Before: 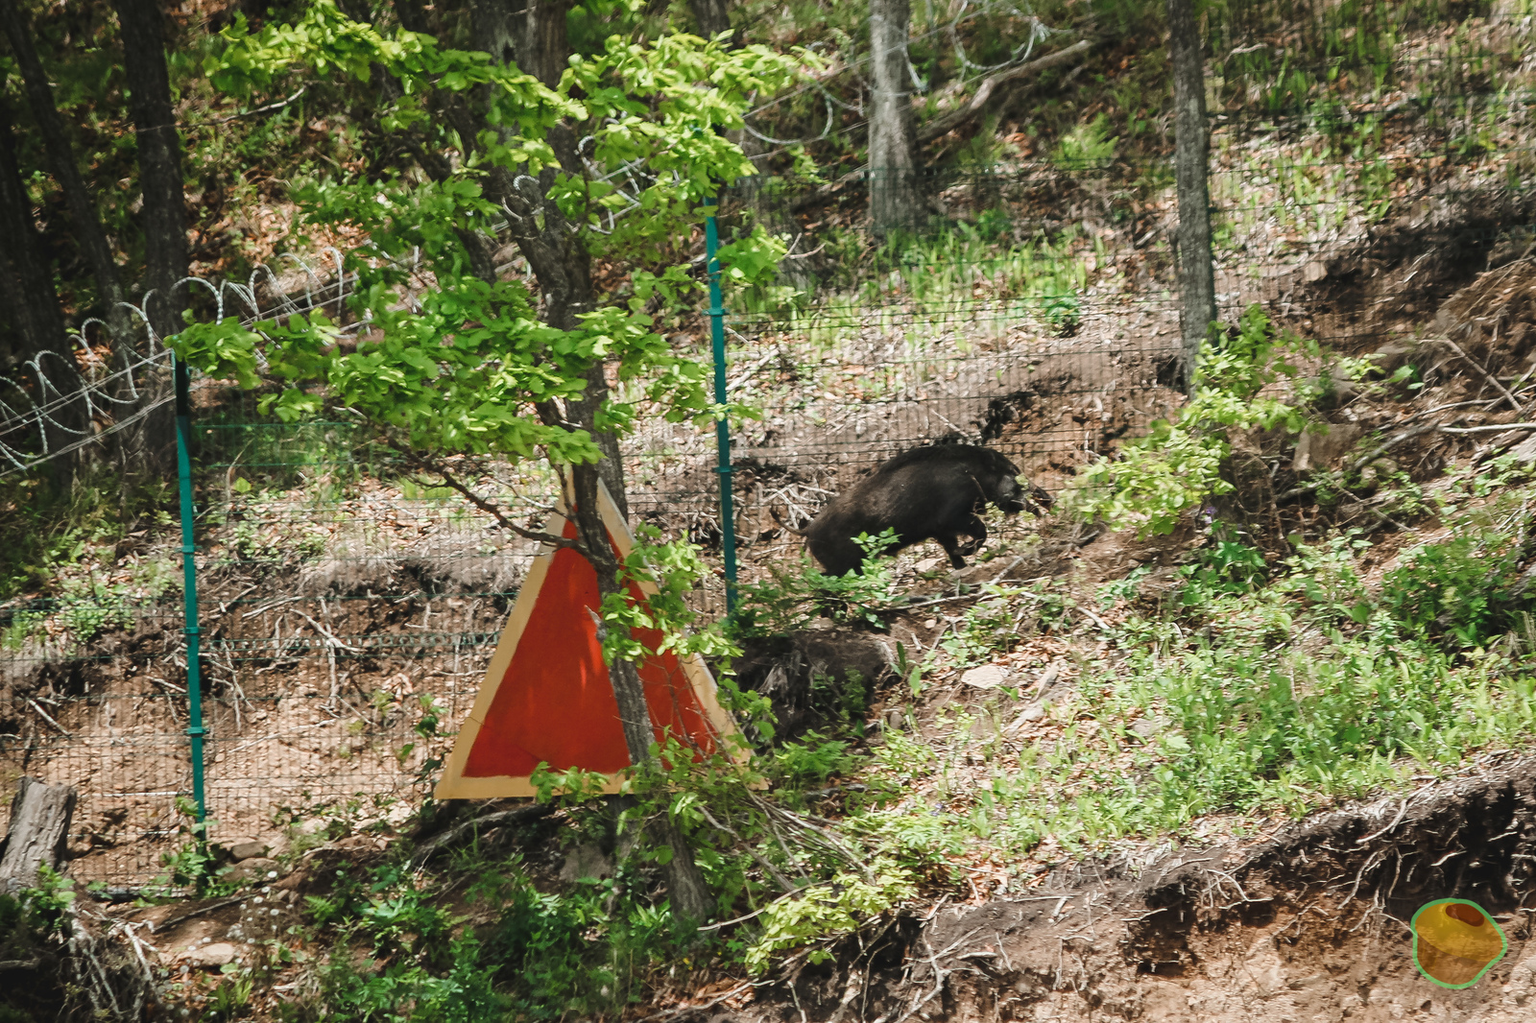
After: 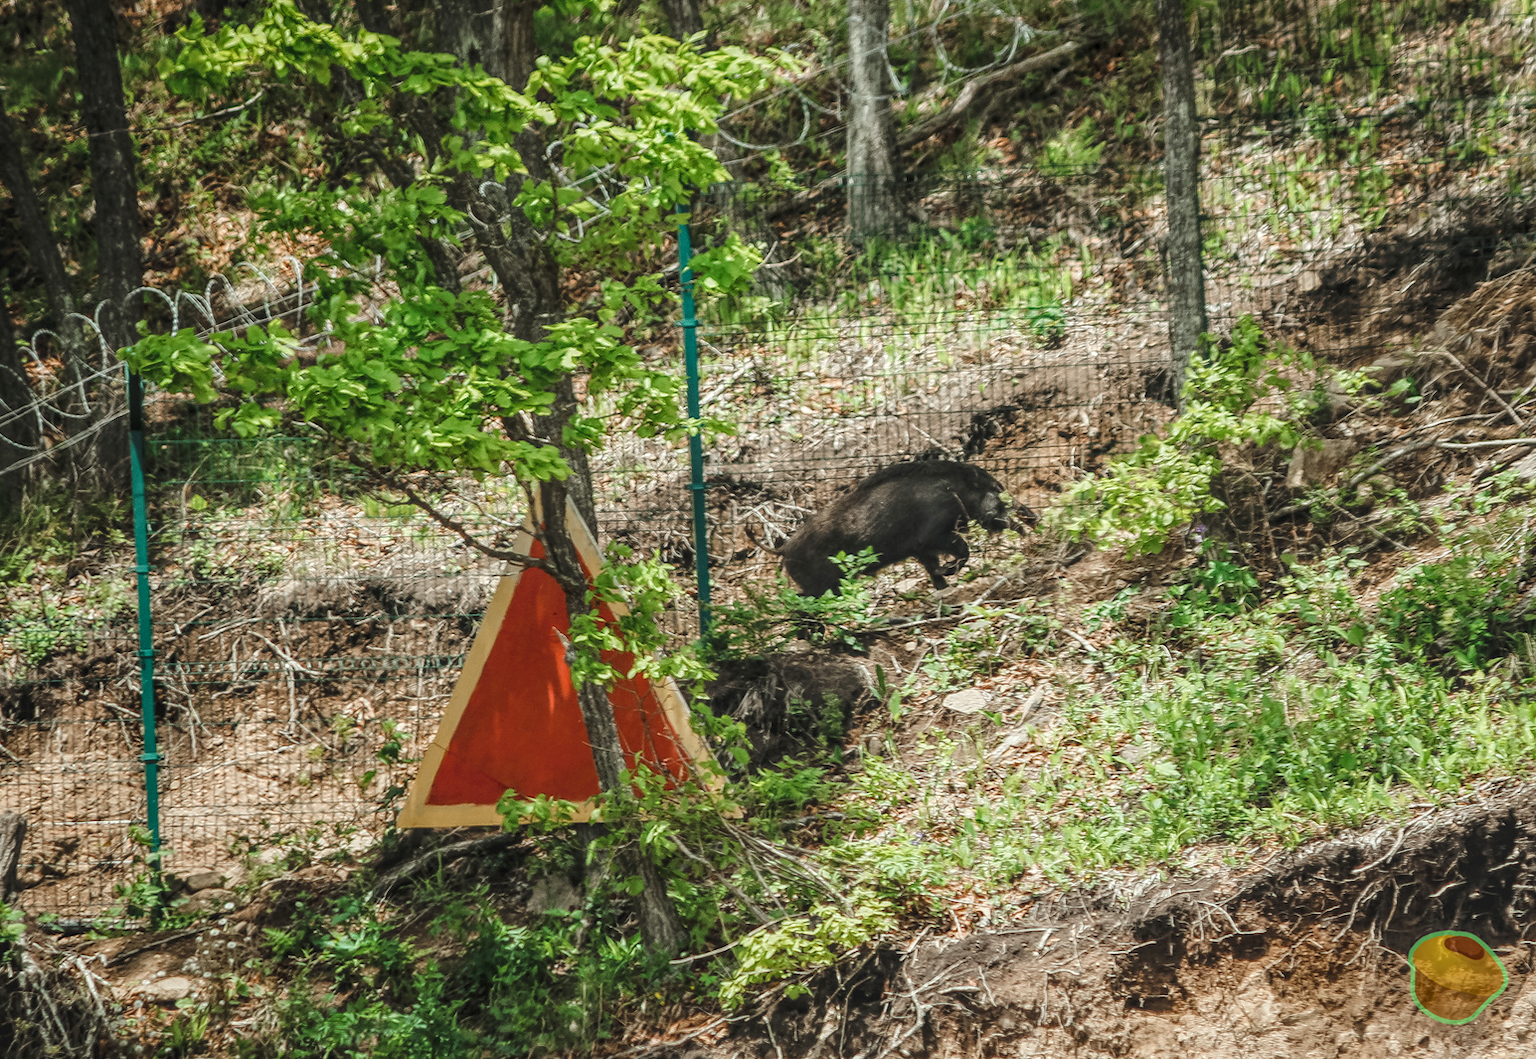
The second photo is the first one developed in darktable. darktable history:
local contrast: highlights 74%, shadows 55%, detail 176%, midtone range 0.204
color correction: highlights a* -2.66, highlights b* 2.52
crop and rotate: left 3.379%
